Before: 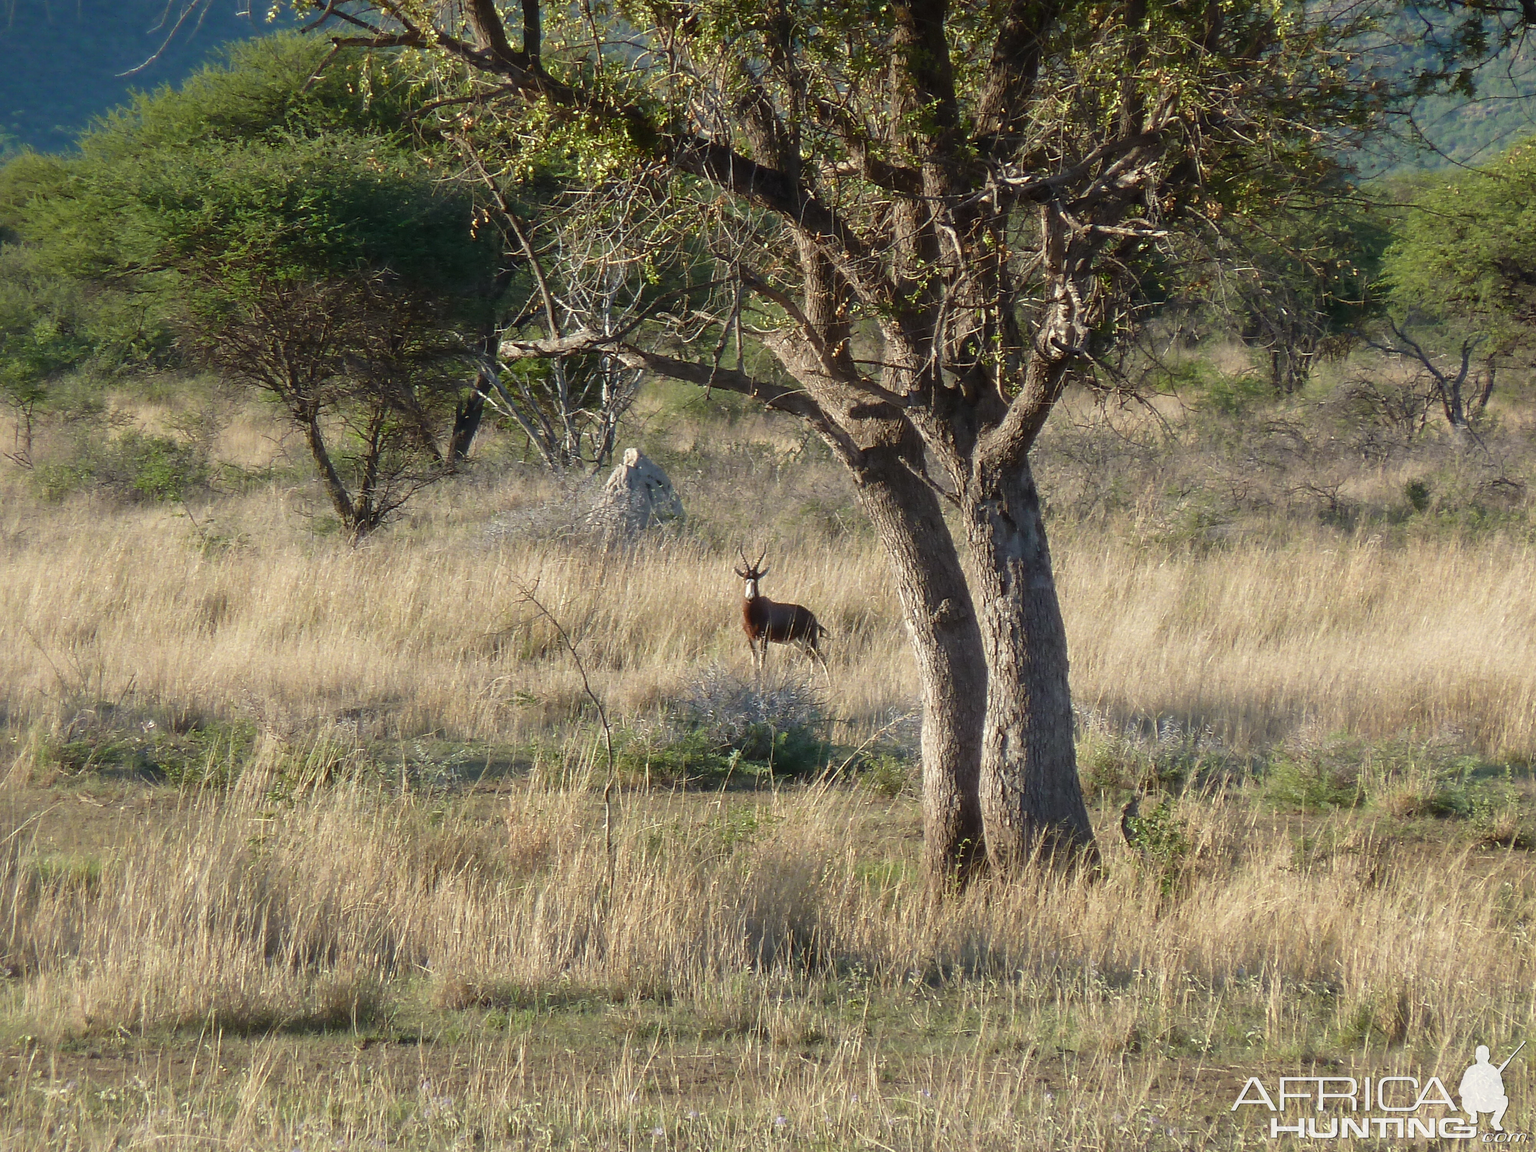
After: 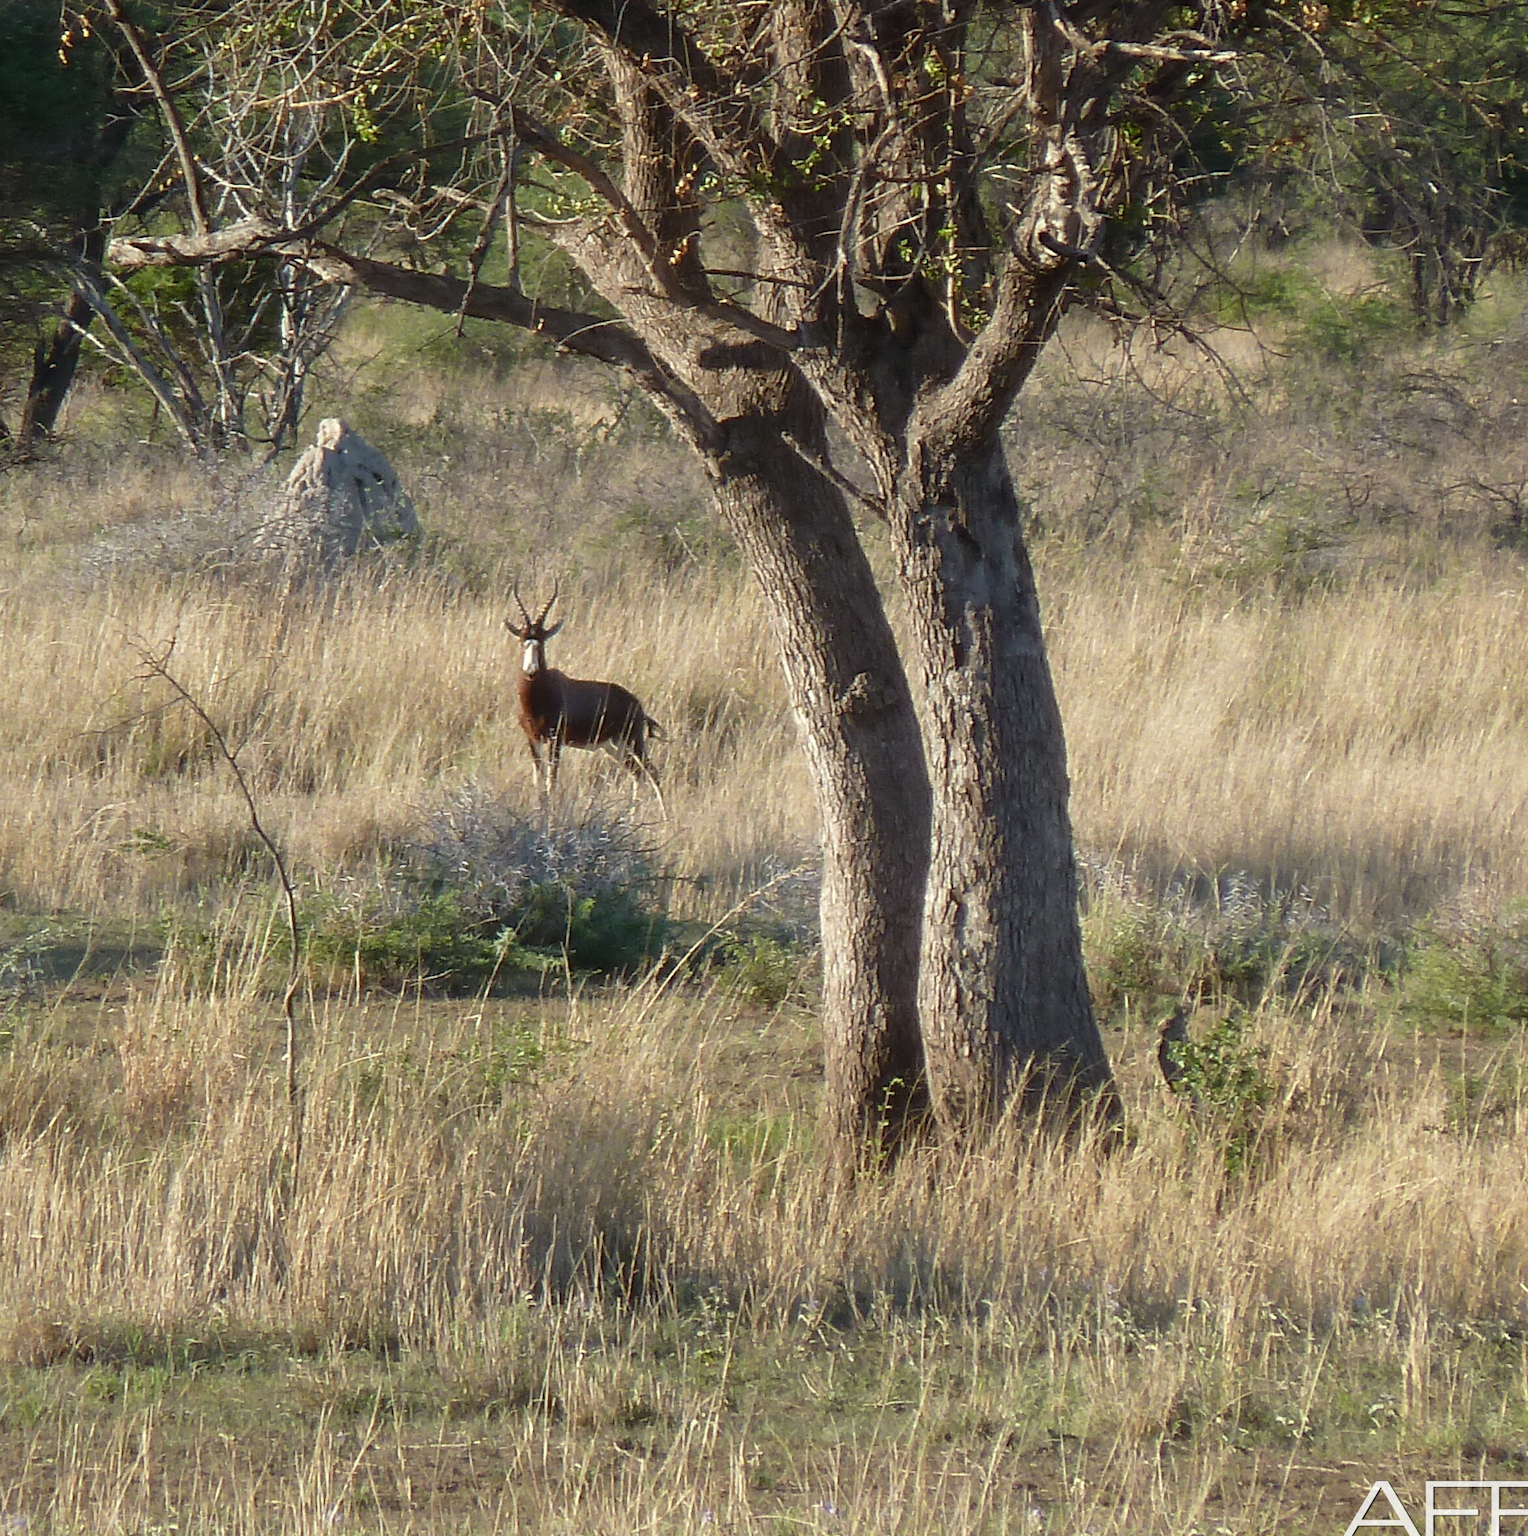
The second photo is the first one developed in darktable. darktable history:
crop and rotate: left 28.377%, top 17.423%, right 12.696%, bottom 3.614%
